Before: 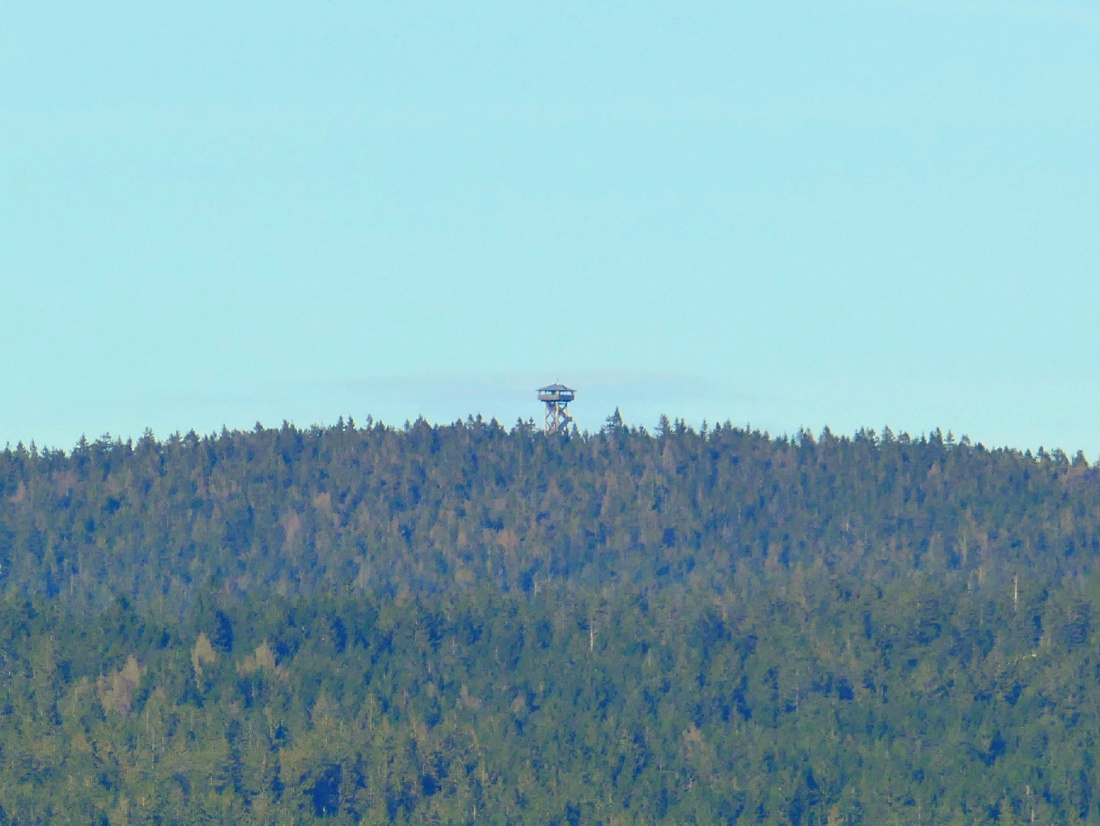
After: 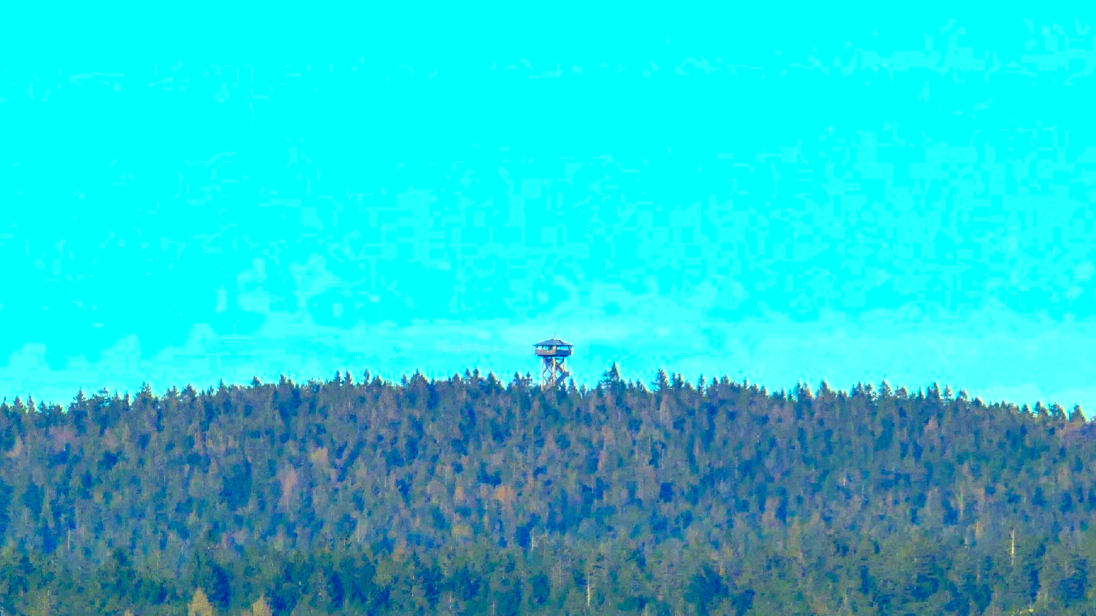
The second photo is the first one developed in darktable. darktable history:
crop: left 0.291%, top 5.524%, bottom 19.809%
color balance rgb: linear chroma grading › shadows -39.526%, linear chroma grading › highlights 38.99%, linear chroma grading › global chroma 44.92%, linear chroma grading › mid-tones -29.941%, perceptual saturation grading › global saturation 29.812%, perceptual brilliance grading › global brilliance 2.201%, perceptual brilliance grading › highlights 8.583%, perceptual brilliance grading › shadows -4.206%, global vibrance 20%
local contrast: on, module defaults
